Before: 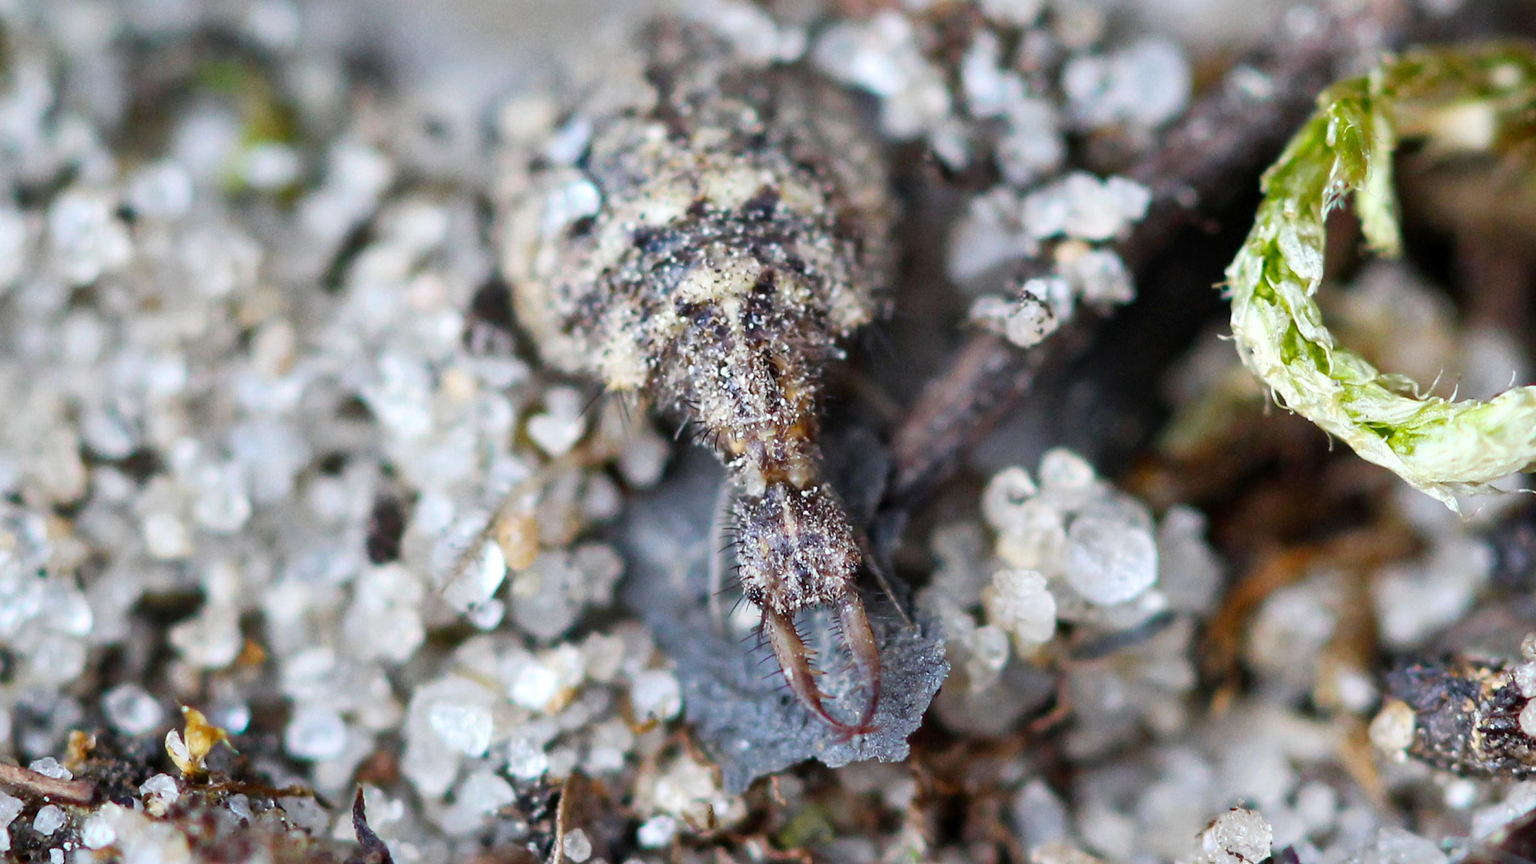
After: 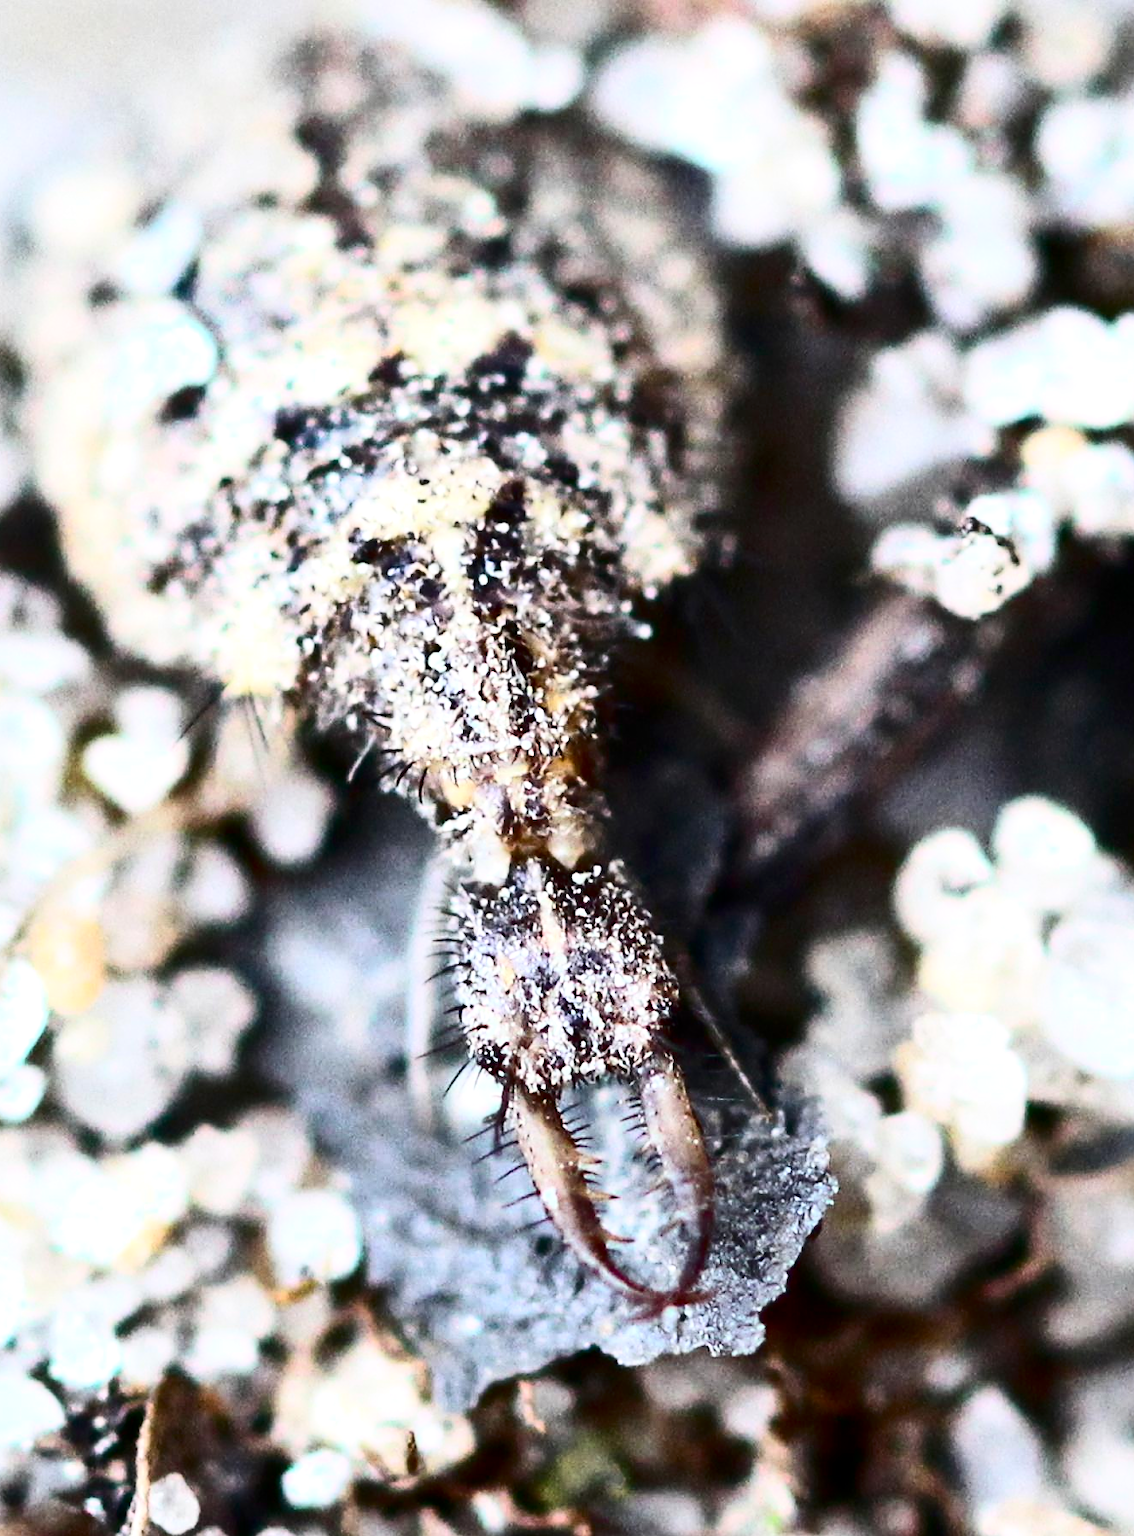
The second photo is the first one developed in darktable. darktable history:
exposure: black level correction 0.001, exposure 0.499 EV, compensate exposure bias true, compensate highlight preservation false
contrast brightness saturation: contrast 0.498, saturation -0.099
crop: left 31.229%, right 27.216%
